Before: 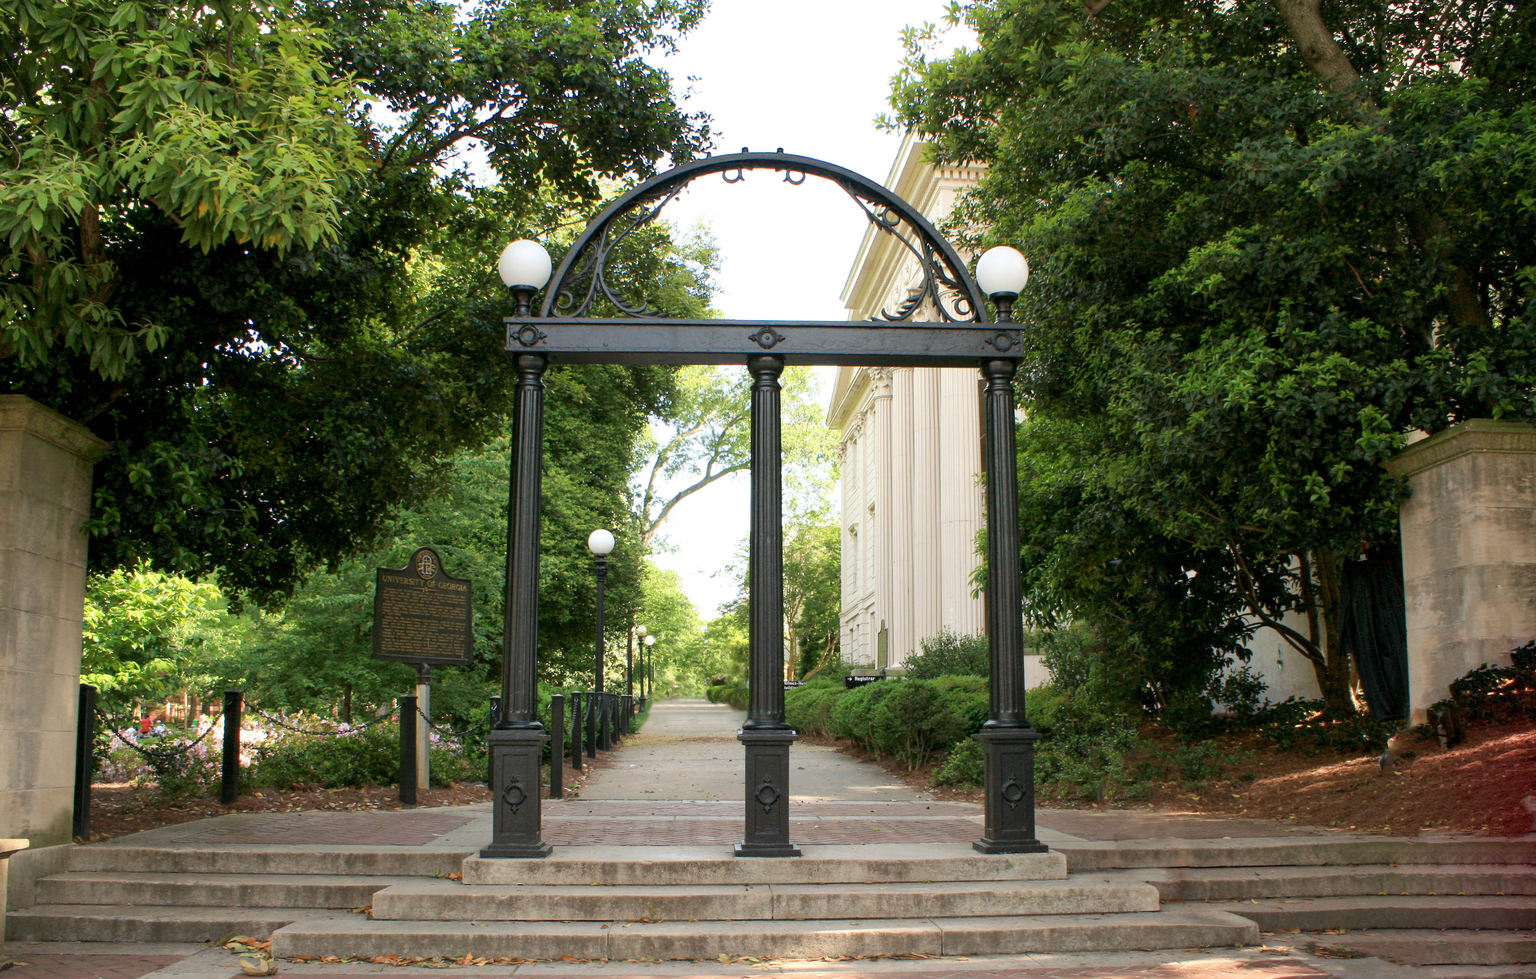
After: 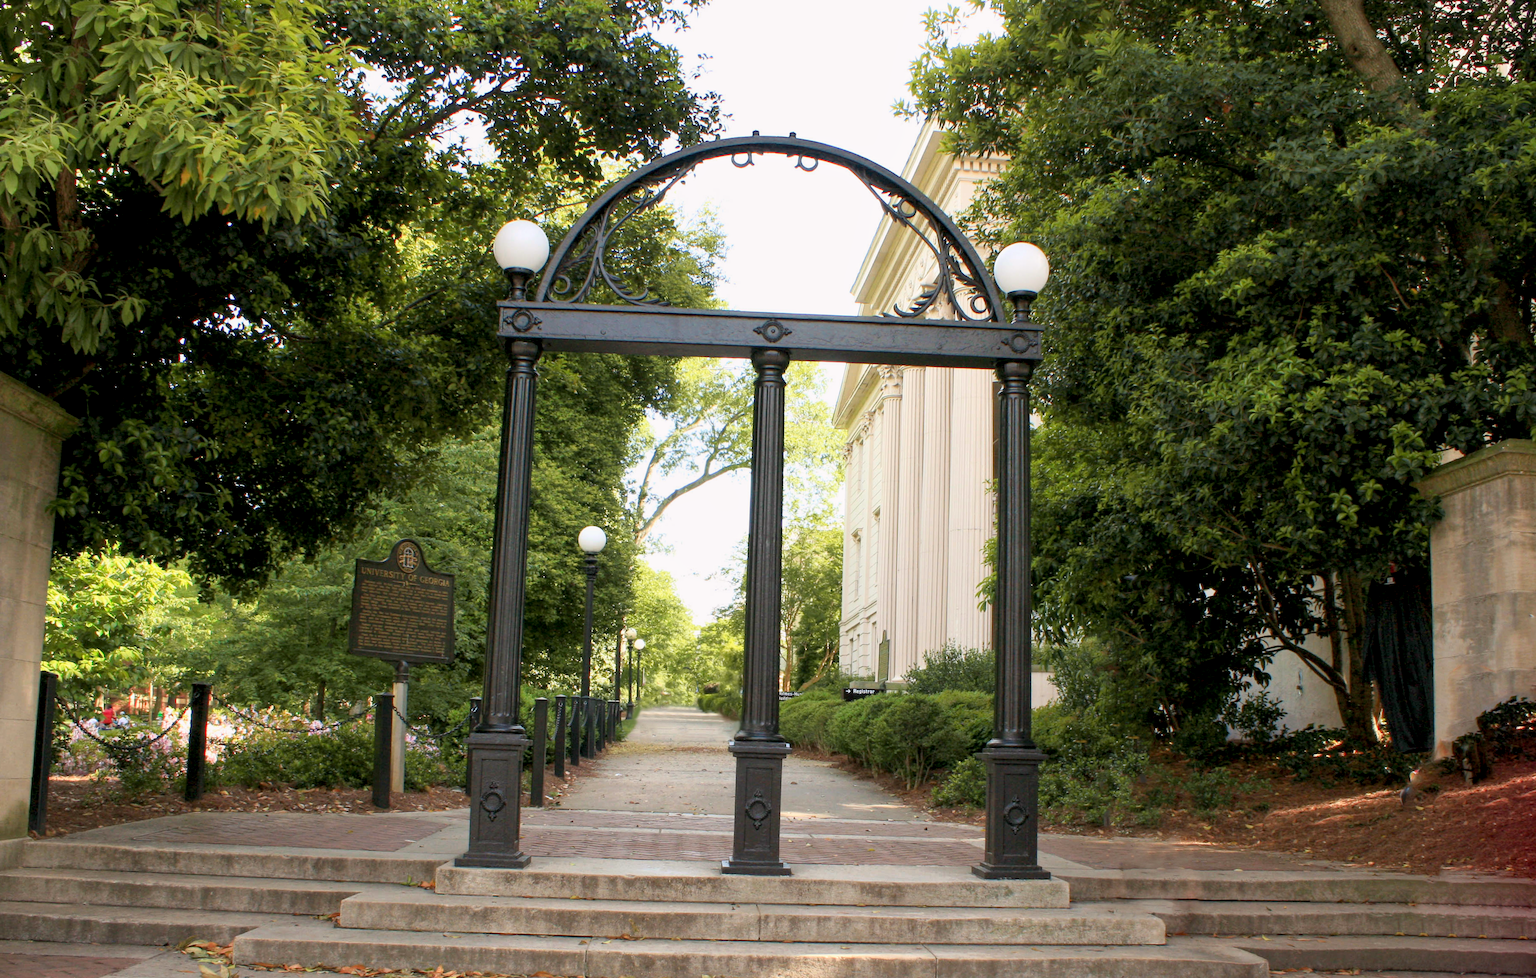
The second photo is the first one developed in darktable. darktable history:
crop and rotate: angle -1.81°
tone curve: curves: ch0 [(0.013, 0) (0.061, 0.068) (0.239, 0.256) (0.502, 0.505) (0.683, 0.676) (0.761, 0.773) (0.858, 0.858) (0.987, 0.945)]; ch1 [(0, 0) (0.172, 0.123) (0.304, 0.288) (0.414, 0.44) (0.472, 0.473) (0.502, 0.508) (0.521, 0.528) (0.583, 0.595) (0.654, 0.673) (0.728, 0.761) (1, 1)]; ch2 [(0, 0) (0.411, 0.424) (0.485, 0.476) (0.502, 0.502) (0.553, 0.557) (0.57, 0.576) (1, 1)], color space Lab, independent channels, preserve colors none
local contrast: highlights 106%, shadows 101%, detail 119%, midtone range 0.2
